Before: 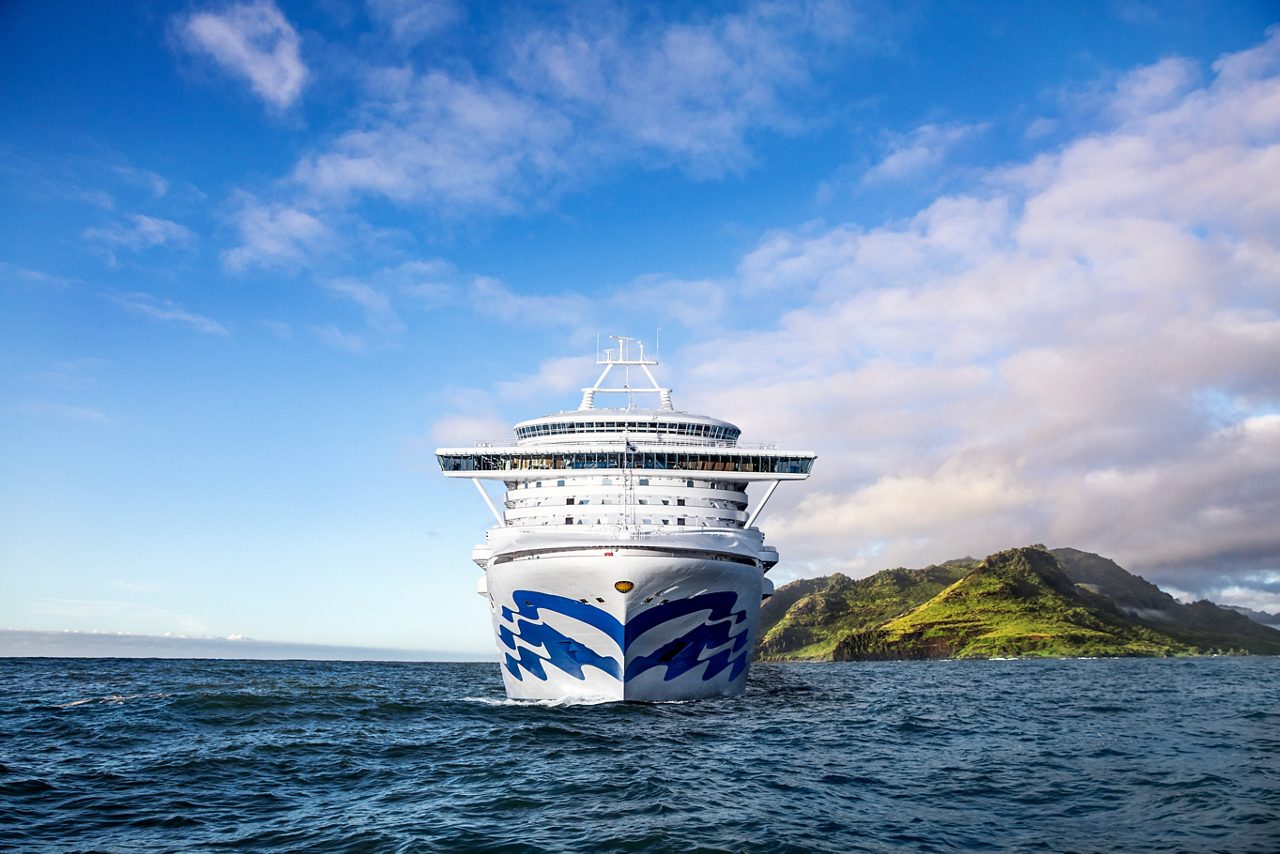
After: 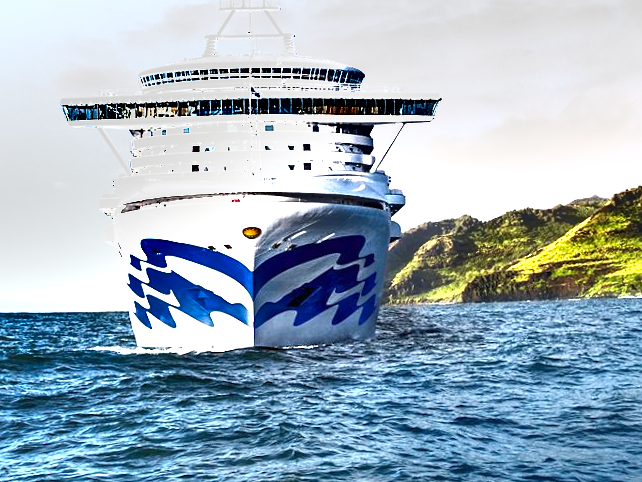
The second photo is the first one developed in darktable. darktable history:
rotate and perspective: rotation -1.24°, automatic cropping off
exposure: black level correction 0, exposure 1.5 EV, compensate exposure bias true, compensate highlight preservation false
shadows and highlights: white point adjustment 0.05, highlights color adjustment 55.9%, soften with gaussian
crop: left 29.672%, top 41.786%, right 20.851%, bottom 3.487%
